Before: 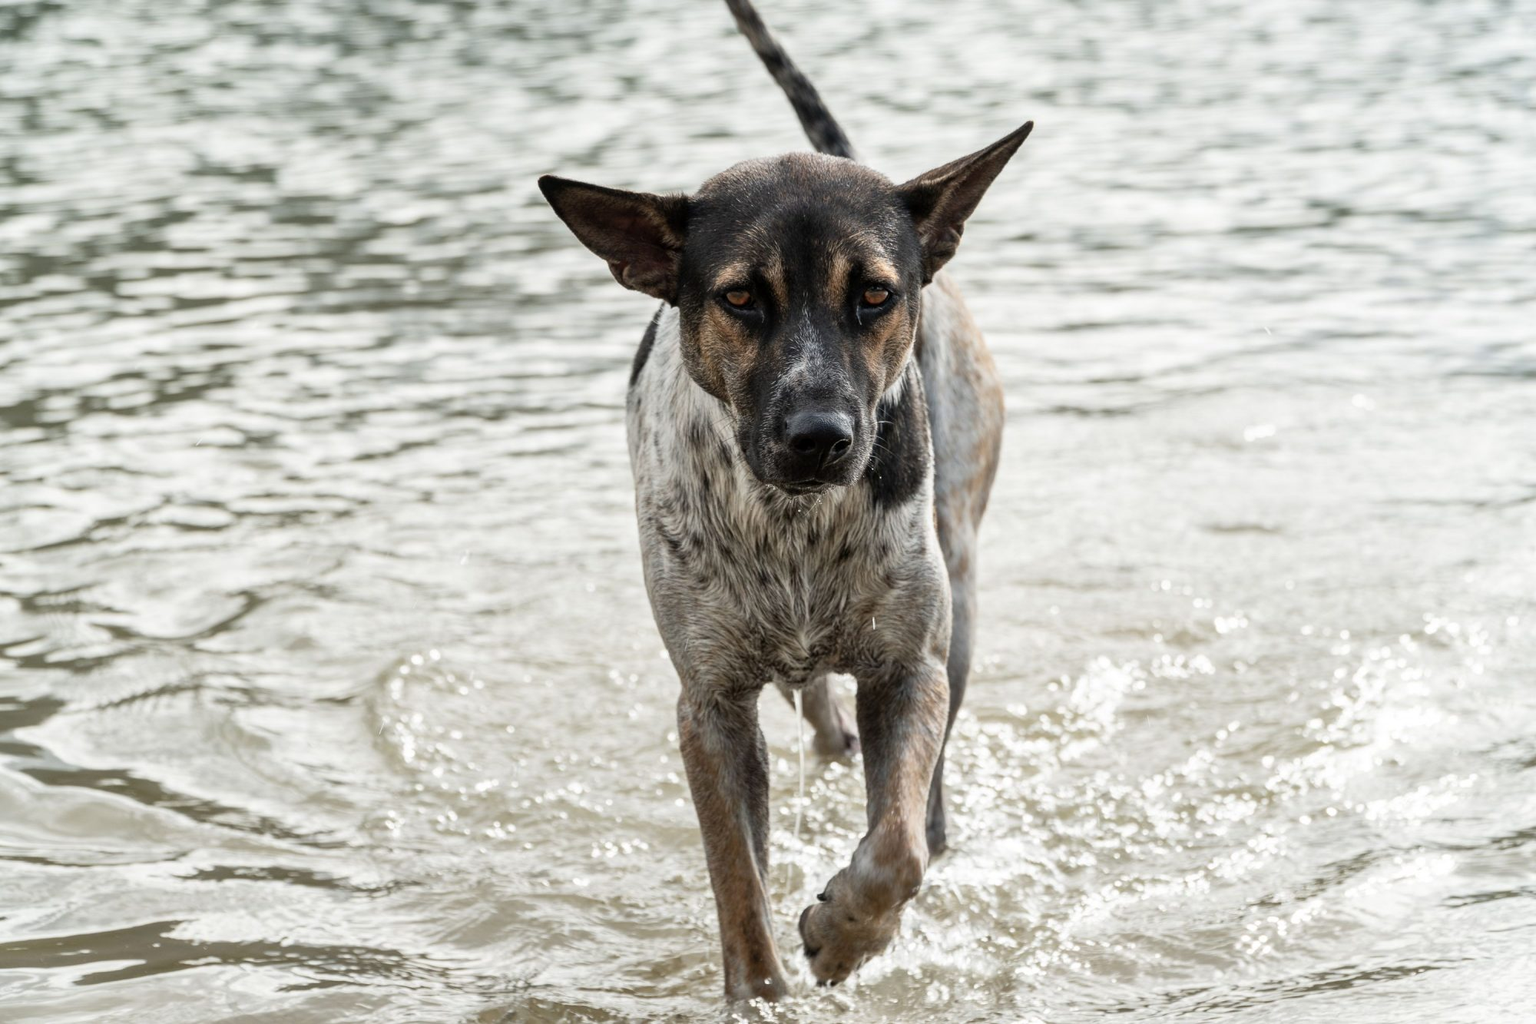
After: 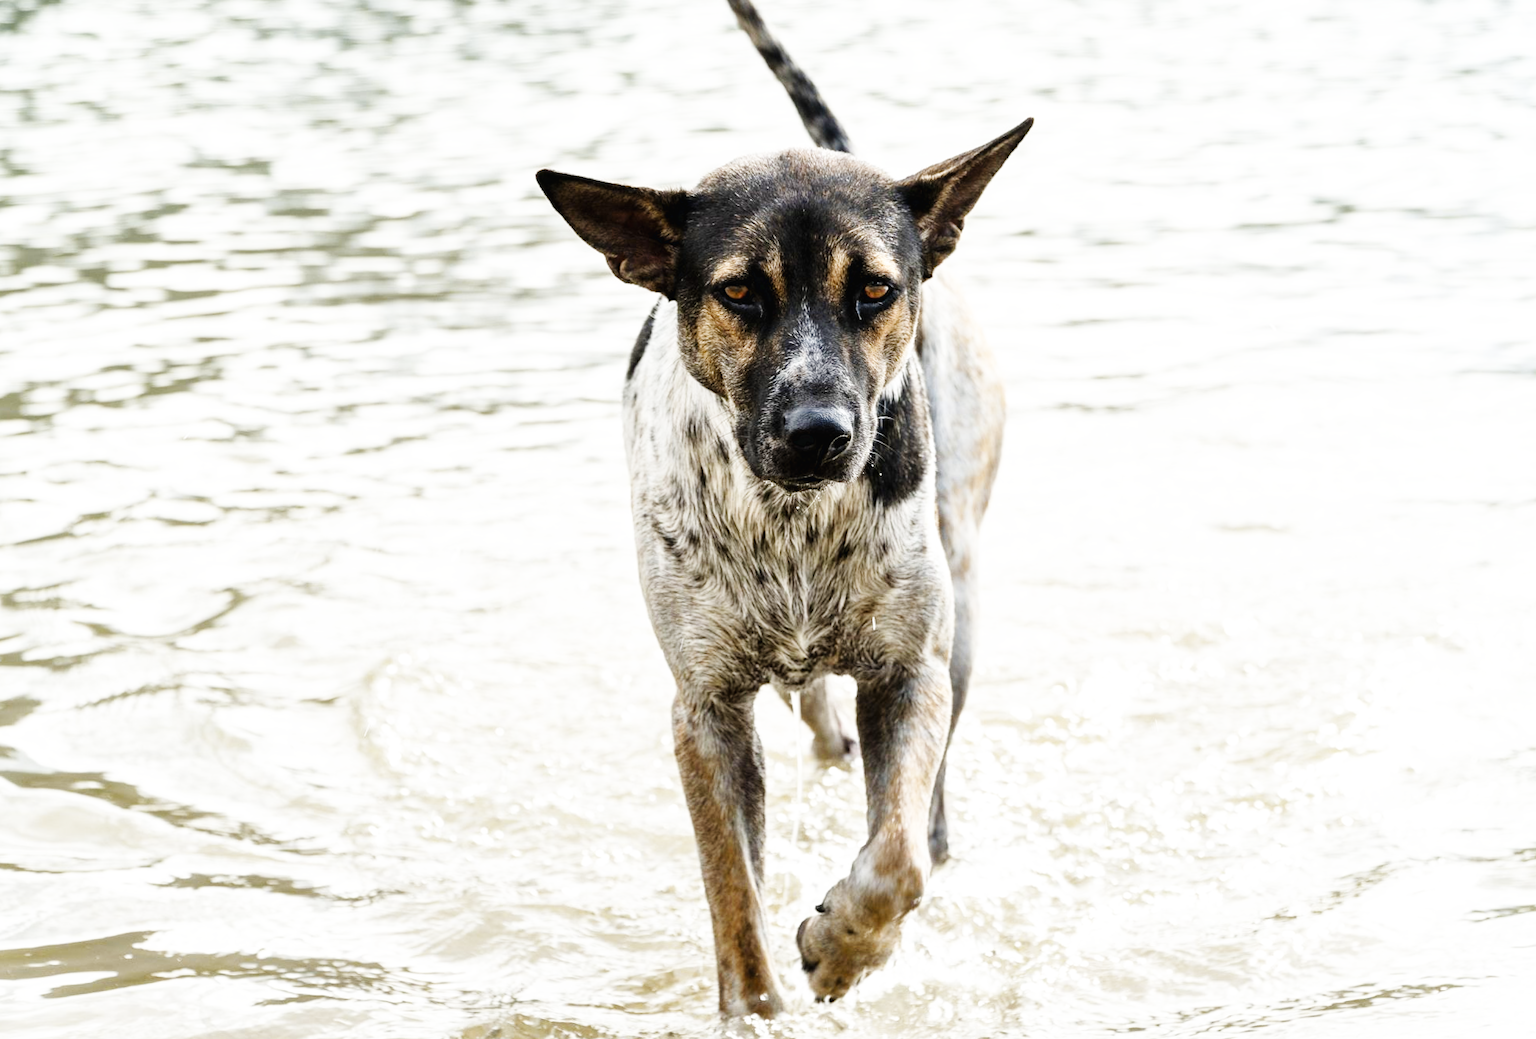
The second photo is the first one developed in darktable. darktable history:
rotate and perspective: rotation 0.226°, lens shift (vertical) -0.042, crop left 0.023, crop right 0.982, crop top 0.006, crop bottom 0.994
base curve: curves: ch0 [(0, 0.003) (0.001, 0.002) (0.006, 0.004) (0.02, 0.022) (0.048, 0.086) (0.094, 0.234) (0.162, 0.431) (0.258, 0.629) (0.385, 0.8) (0.548, 0.918) (0.751, 0.988) (1, 1)], preserve colors none
color contrast: green-magenta contrast 0.8, blue-yellow contrast 1.1, unbound 0
